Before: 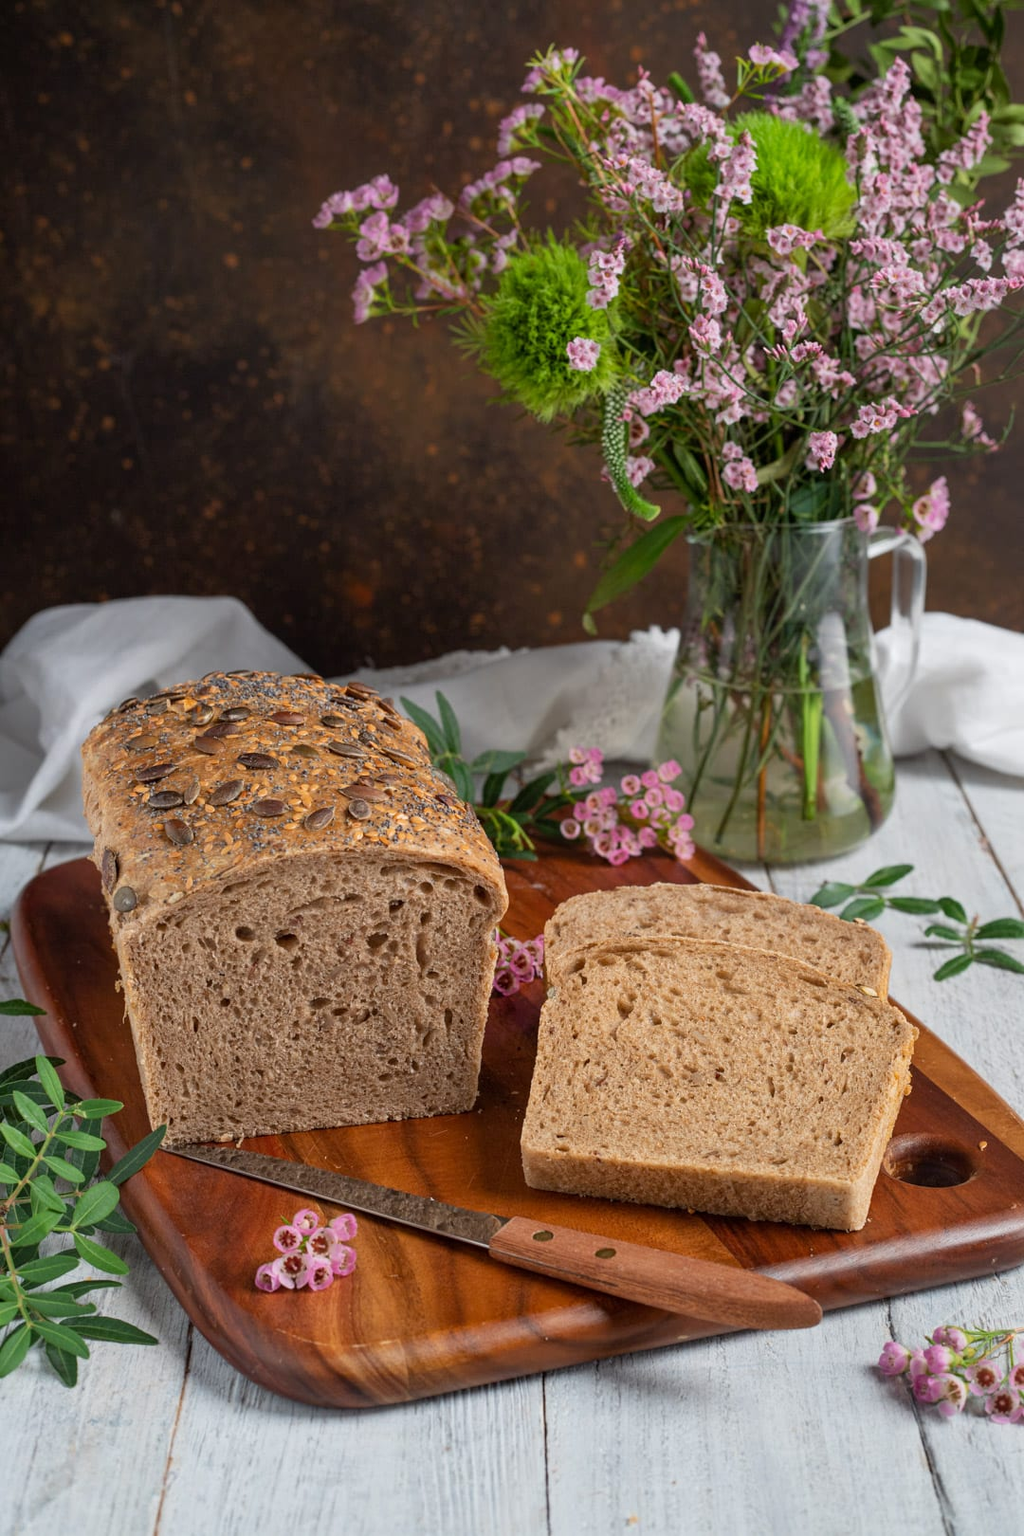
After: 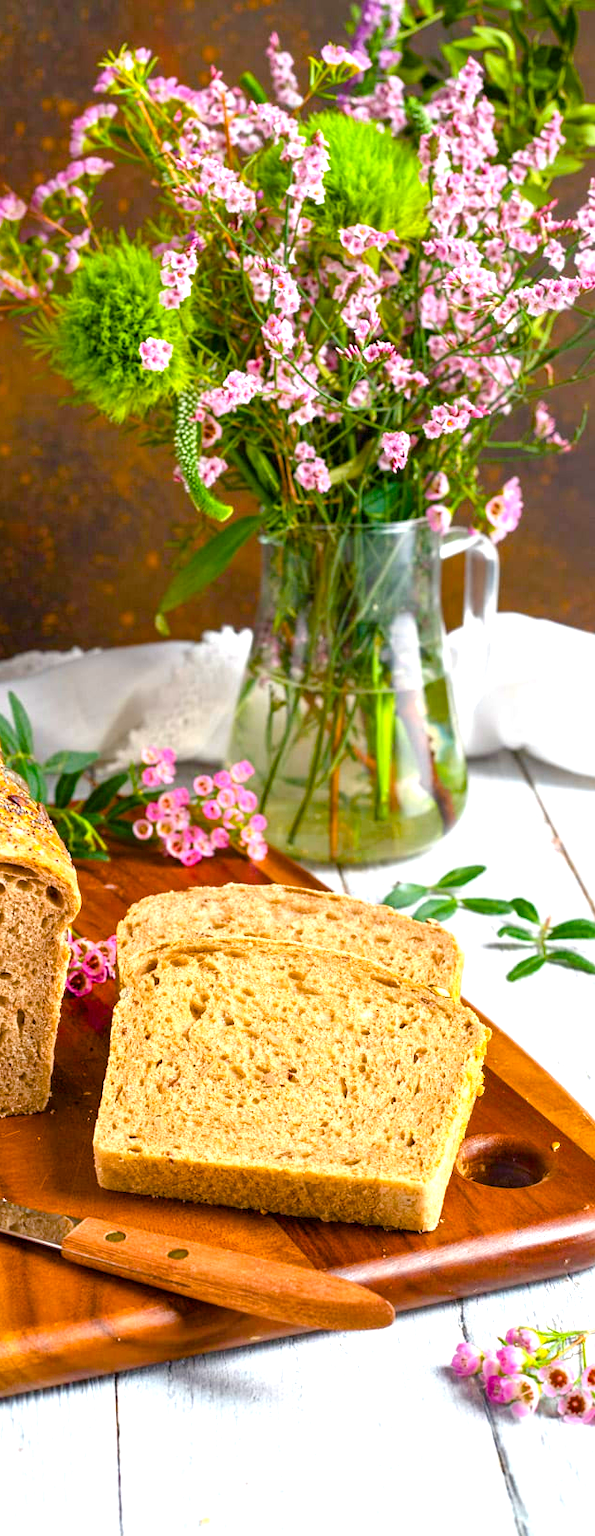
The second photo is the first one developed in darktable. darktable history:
color balance rgb: shadows lift › chroma 2.058%, shadows lift › hue 215.41°, linear chroma grading › global chroma 14.592%, perceptual saturation grading › global saturation 45.316%, perceptual saturation grading › highlights -25.28%, perceptual saturation grading › shadows 49.317%, global vibrance 20%
exposure: black level correction 0, exposure 1.2 EV, compensate highlight preservation false
crop: left 41.798%
contrast brightness saturation: saturation -0.057
